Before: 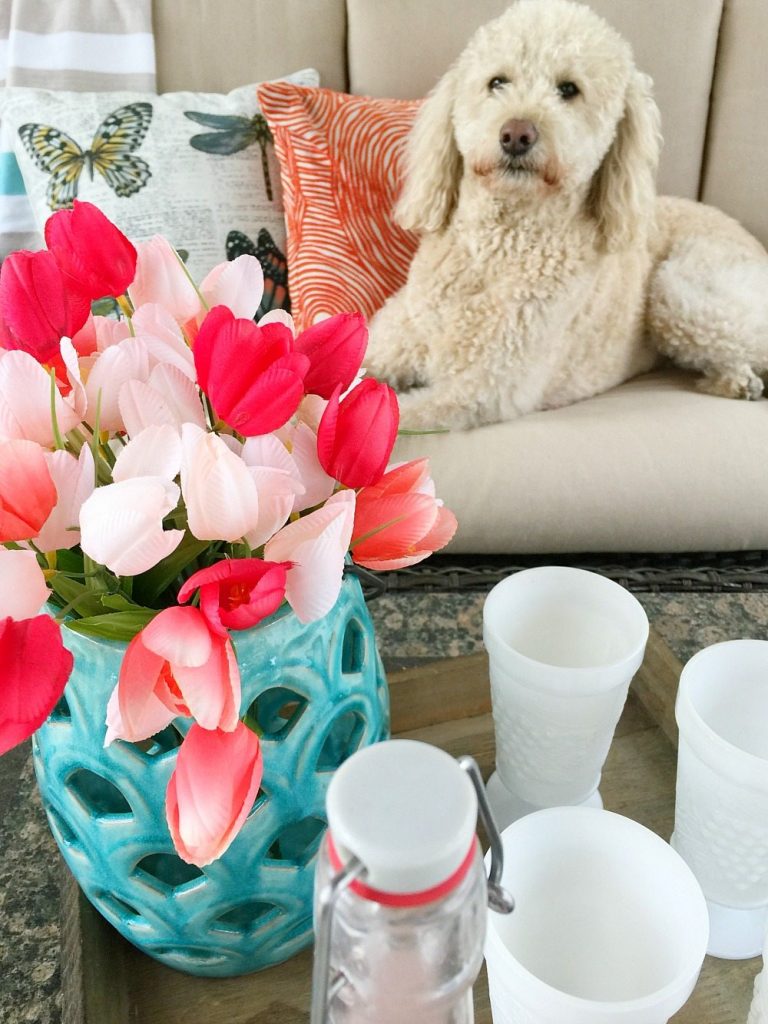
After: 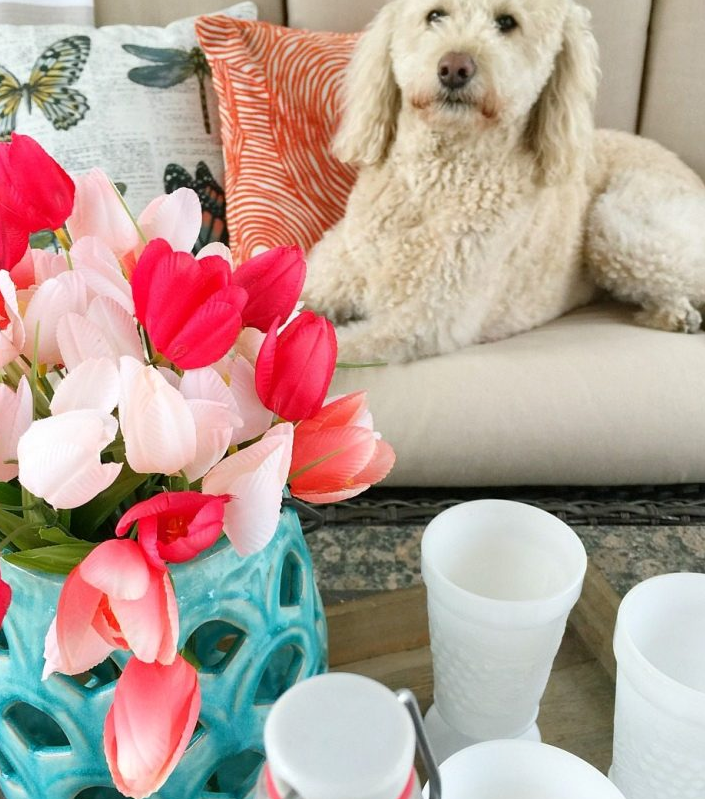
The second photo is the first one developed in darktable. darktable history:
crop: left 8.193%, top 6.598%, bottom 15.355%
tone equalizer: mask exposure compensation -0.496 EV
